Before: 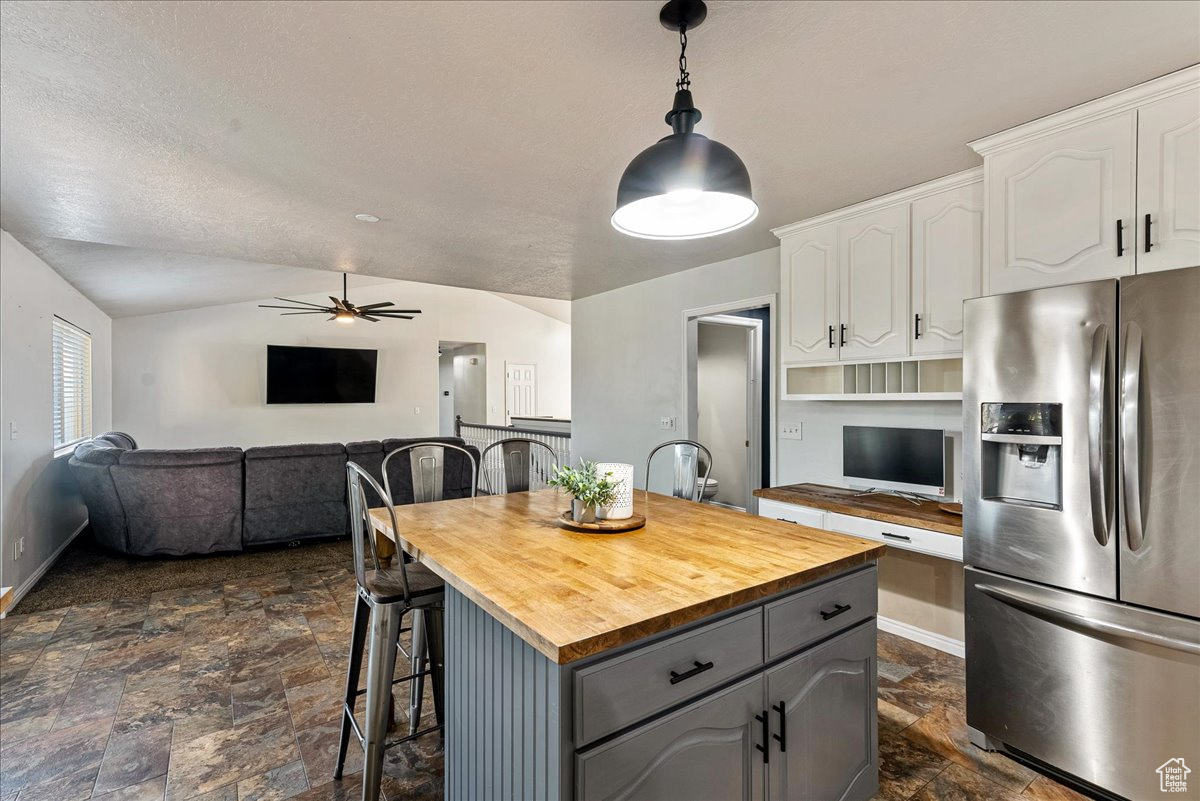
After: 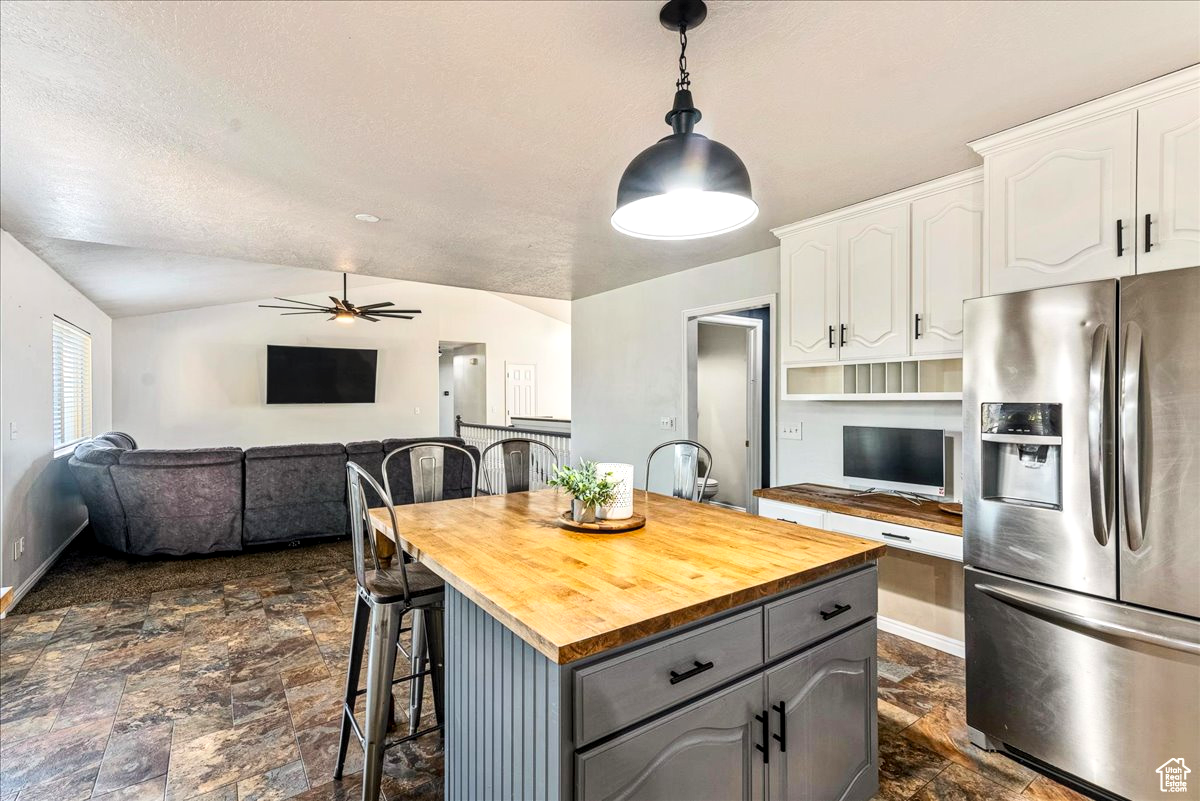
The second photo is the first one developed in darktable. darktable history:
local contrast: on, module defaults
contrast brightness saturation: contrast 0.2, brightness 0.16, saturation 0.22
